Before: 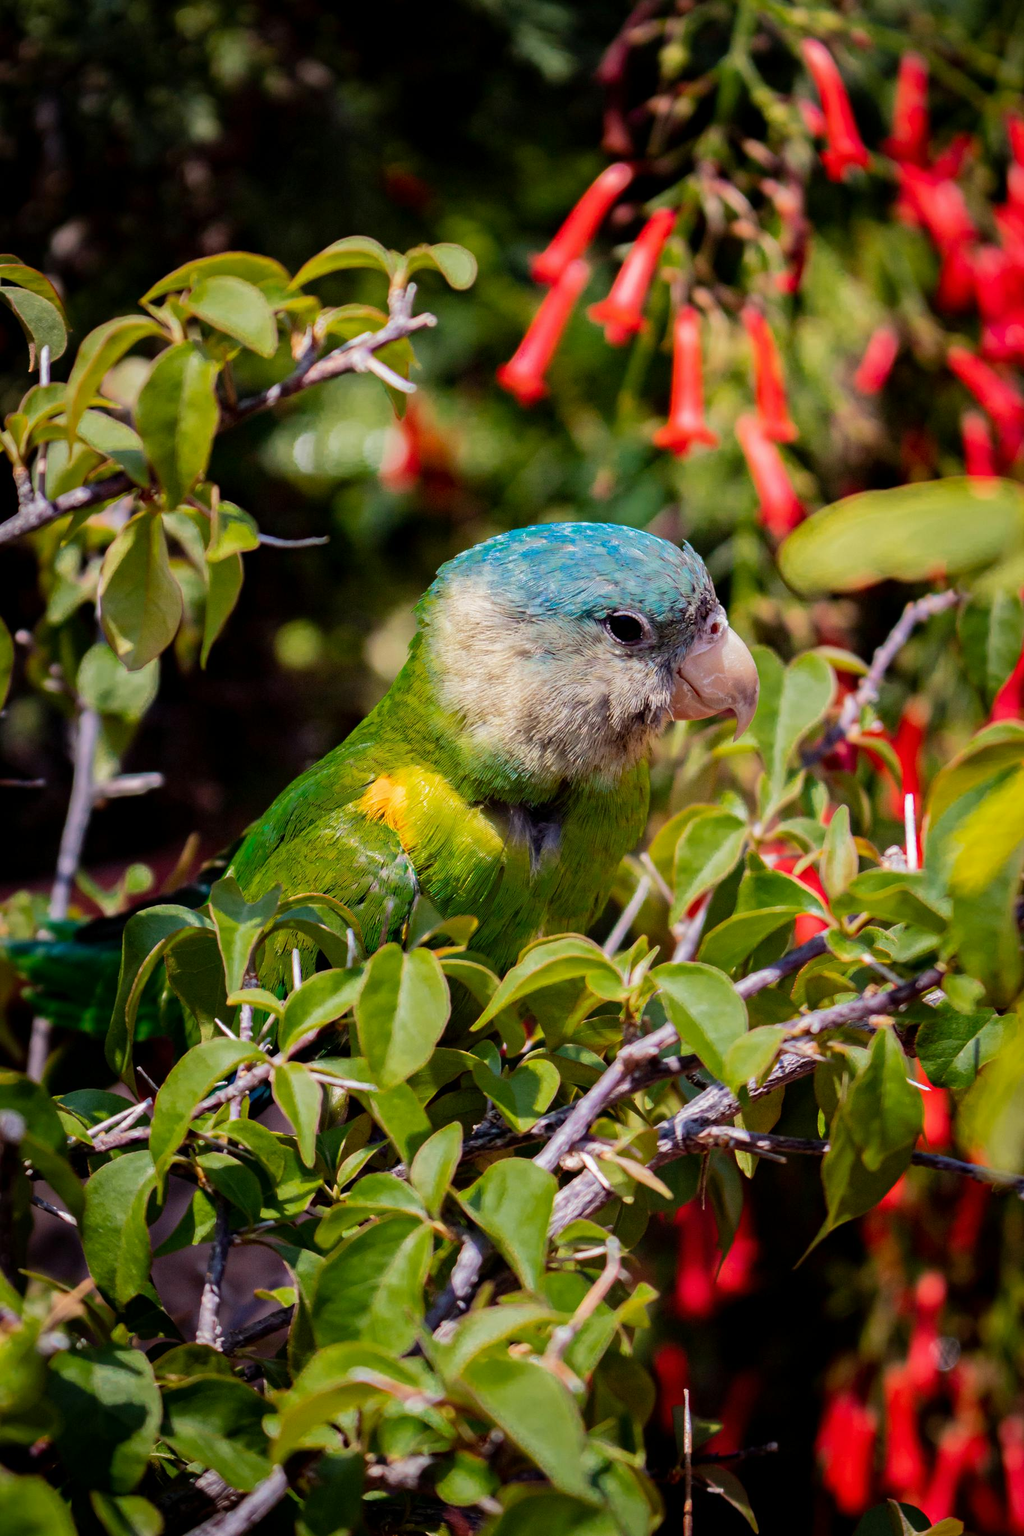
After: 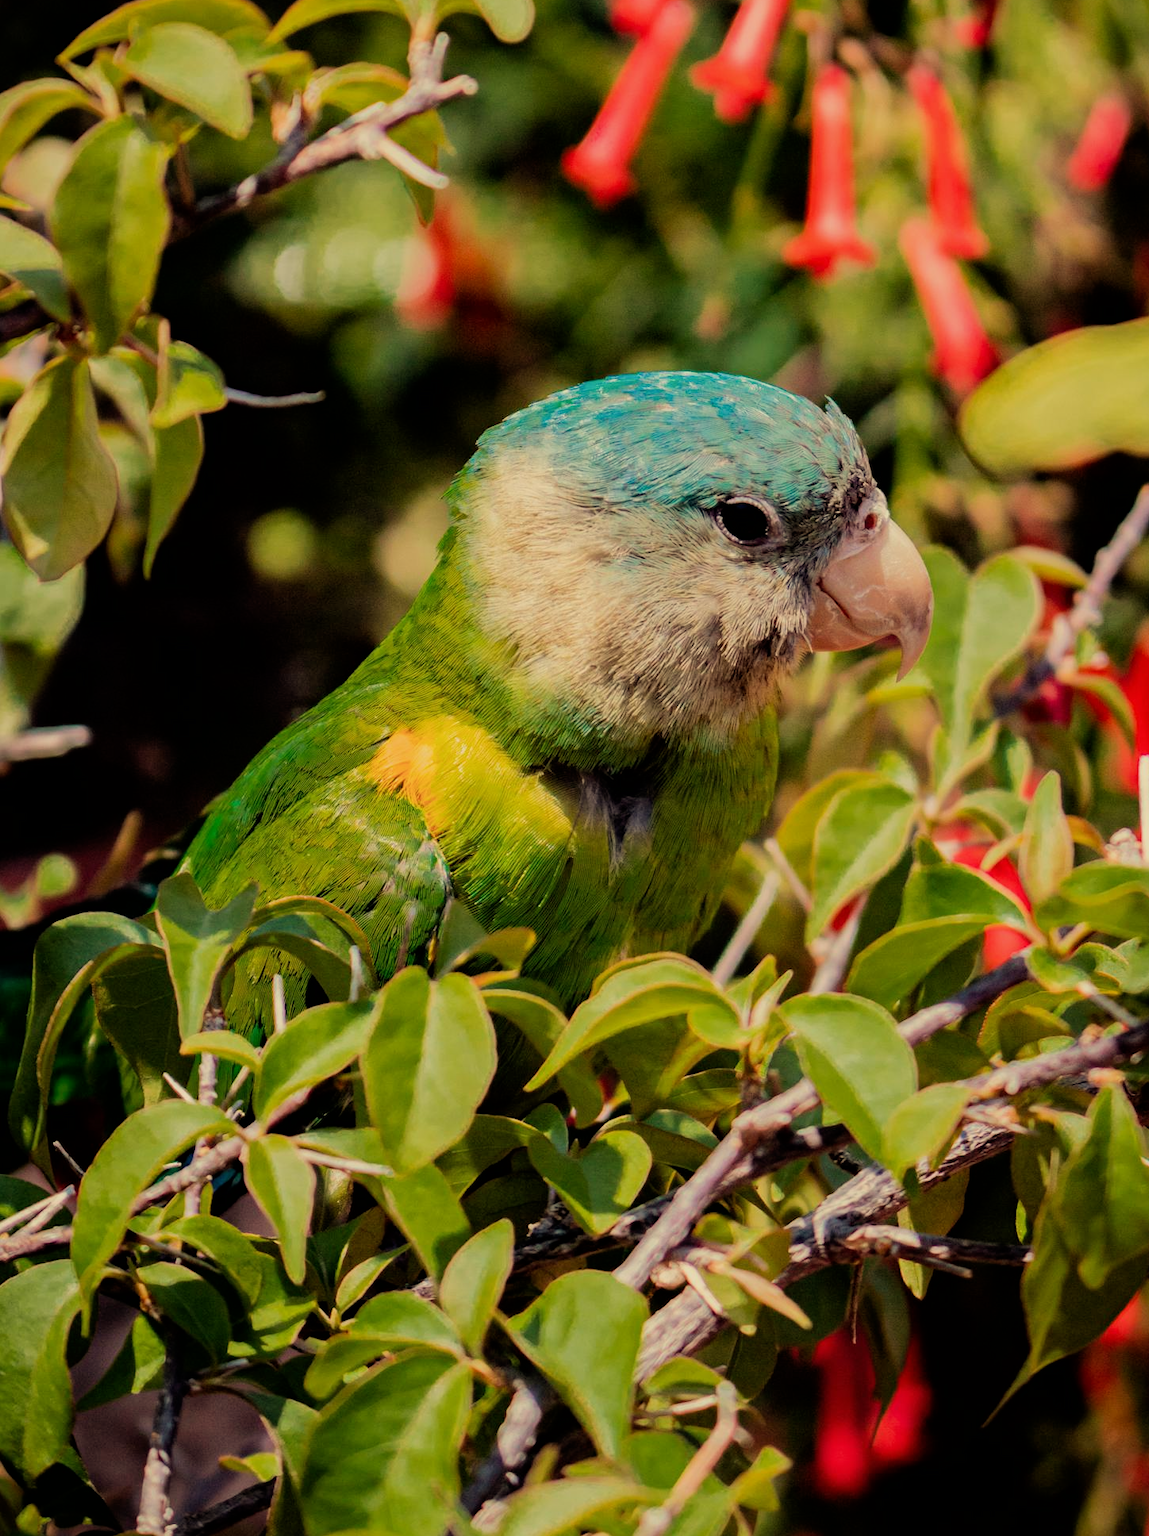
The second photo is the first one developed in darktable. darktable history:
crop: left 9.712%, top 16.928%, right 10.845%, bottom 12.332%
white balance: red 1.08, blue 0.791
filmic rgb: white relative exposure 3.9 EV, hardness 4.26
